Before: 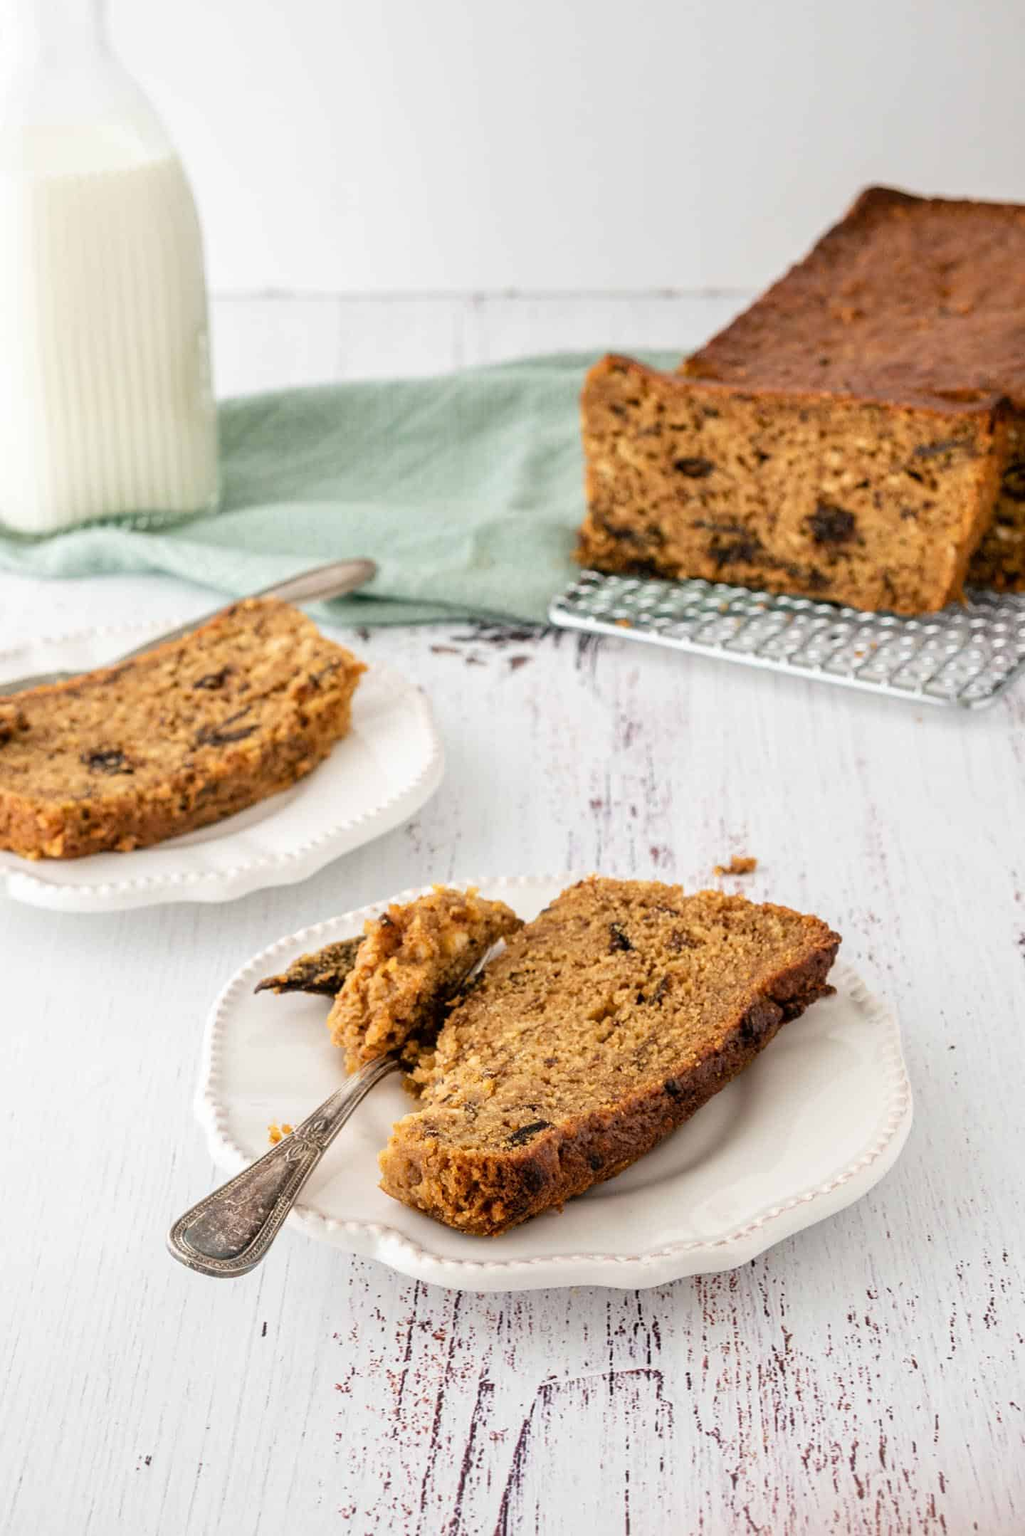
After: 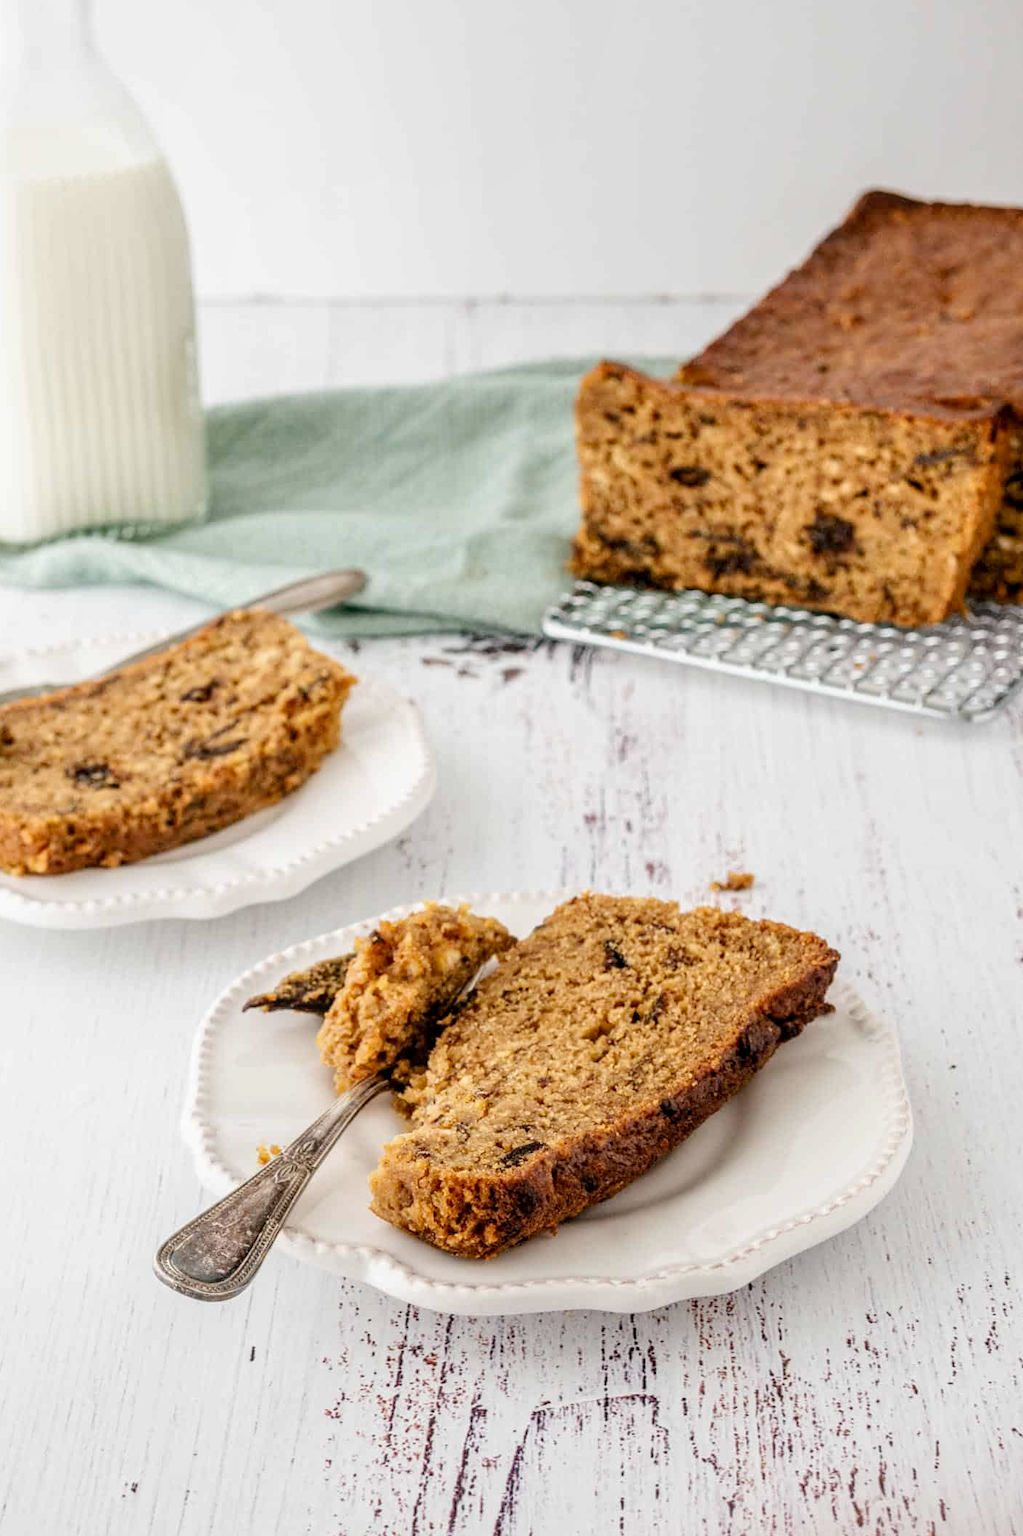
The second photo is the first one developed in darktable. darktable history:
tone curve: curves: ch0 [(0, 0.013) (0.036, 0.035) (0.274, 0.288) (0.504, 0.536) (0.844, 0.84) (1, 0.97)]; ch1 [(0, 0) (0.389, 0.403) (0.462, 0.48) (0.499, 0.5) (0.524, 0.529) (0.567, 0.603) (0.626, 0.651) (0.749, 0.781) (1, 1)]; ch2 [(0, 0) (0.464, 0.478) (0.5, 0.501) (0.533, 0.539) (0.599, 0.6) (0.704, 0.732) (1, 1)], preserve colors none
local contrast: on, module defaults
crop: left 1.654%, right 0.281%, bottom 1.796%
tone equalizer: smoothing diameter 2.09%, edges refinement/feathering 23.83, mask exposure compensation -1.57 EV, filter diffusion 5
